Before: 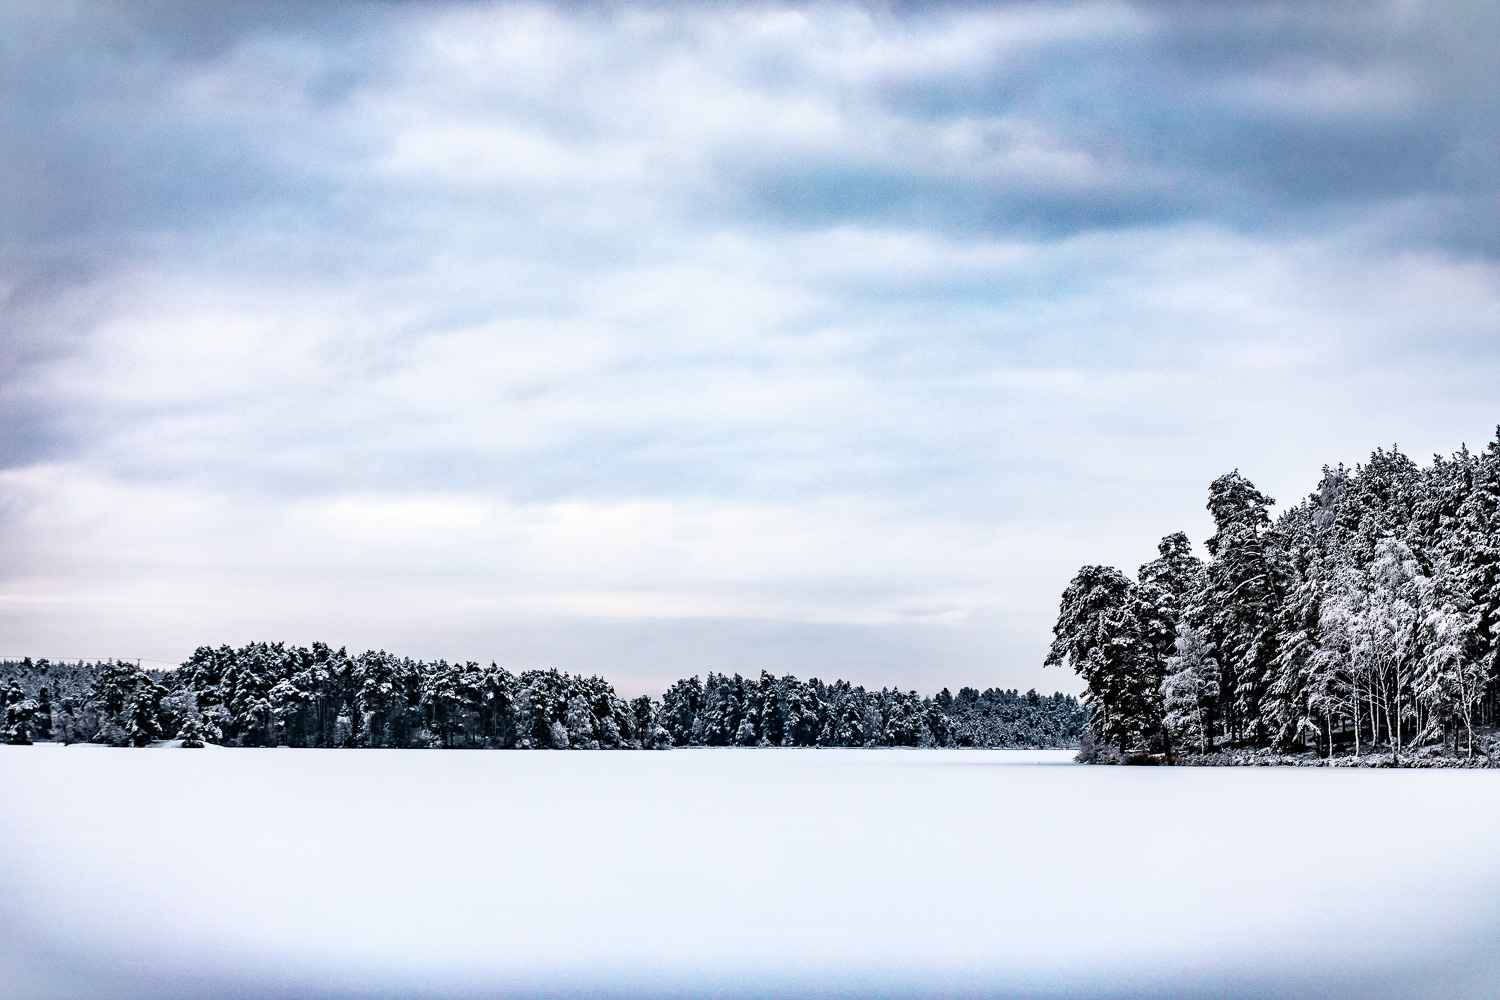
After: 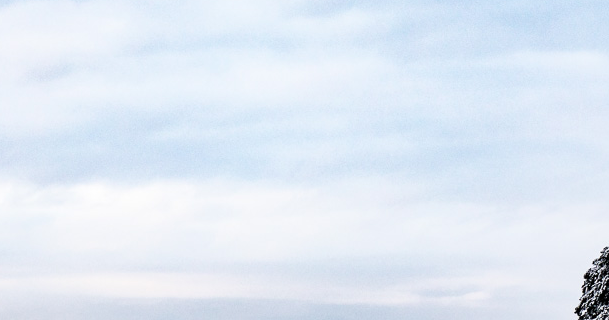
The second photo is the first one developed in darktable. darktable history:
crop: left 31.874%, top 31.971%, right 27.509%, bottom 35.936%
